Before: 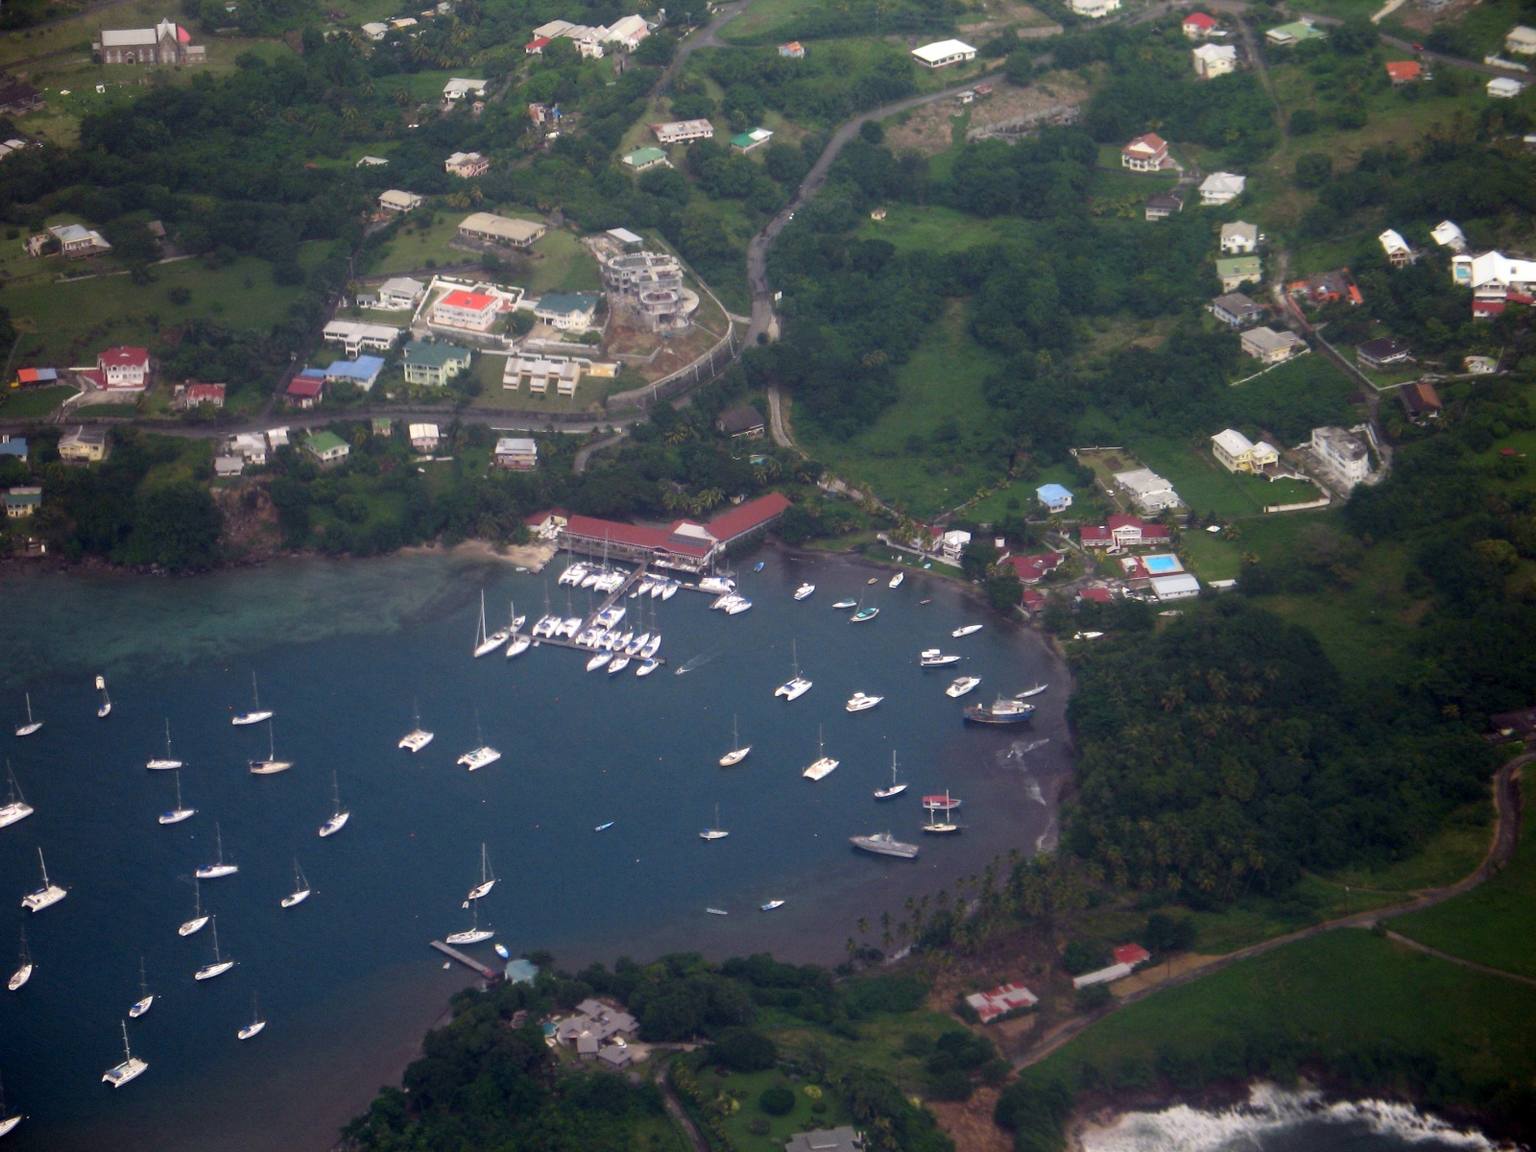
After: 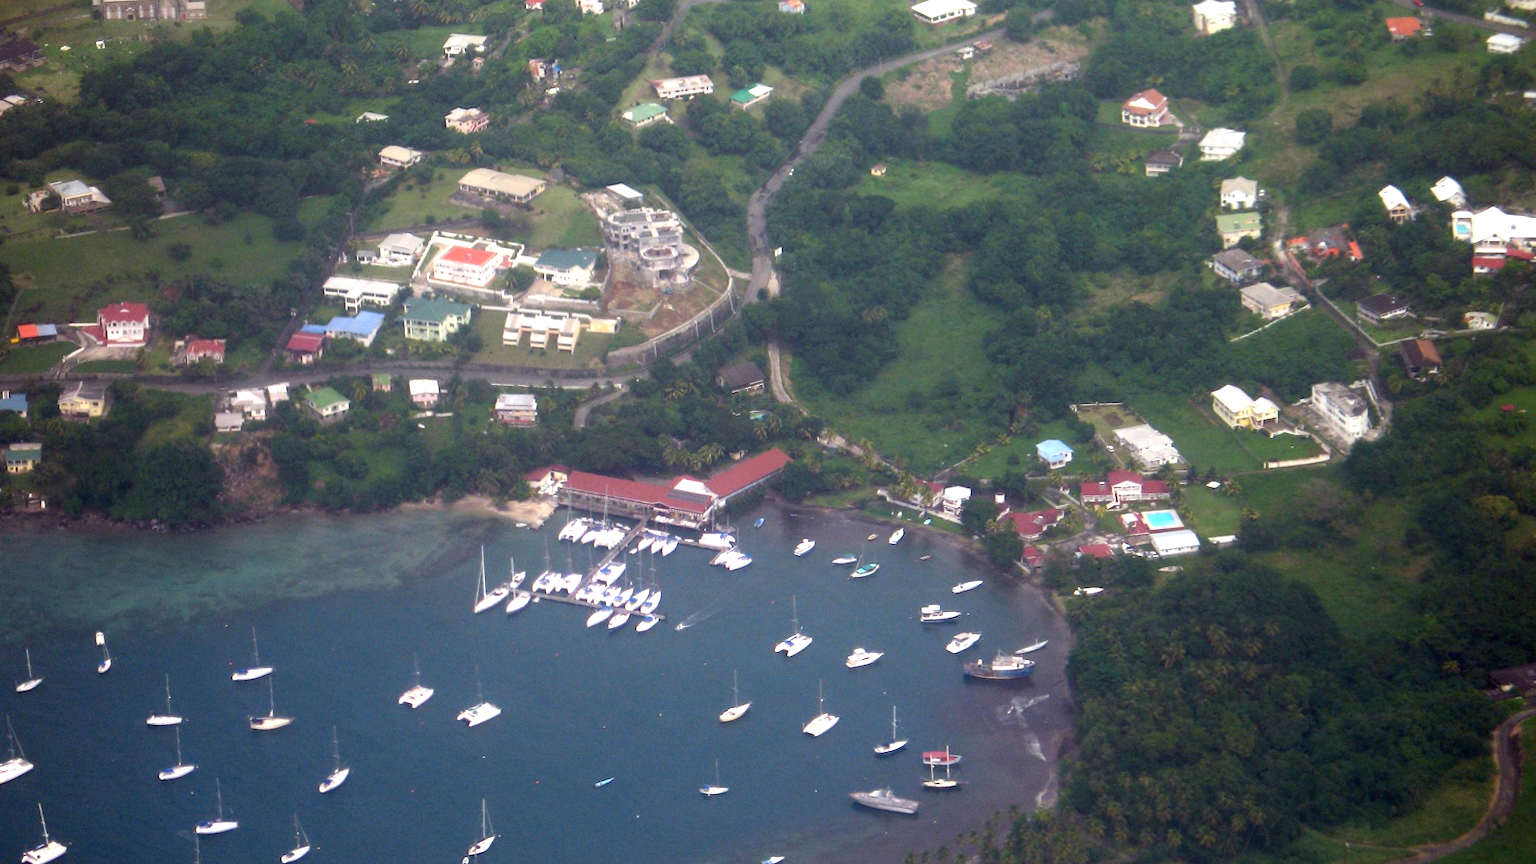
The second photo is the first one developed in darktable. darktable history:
crop: top 3.857%, bottom 21.132%
exposure: black level correction 0, exposure 0.7 EV, compensate exposure bias true, compensate highlight preservation false
